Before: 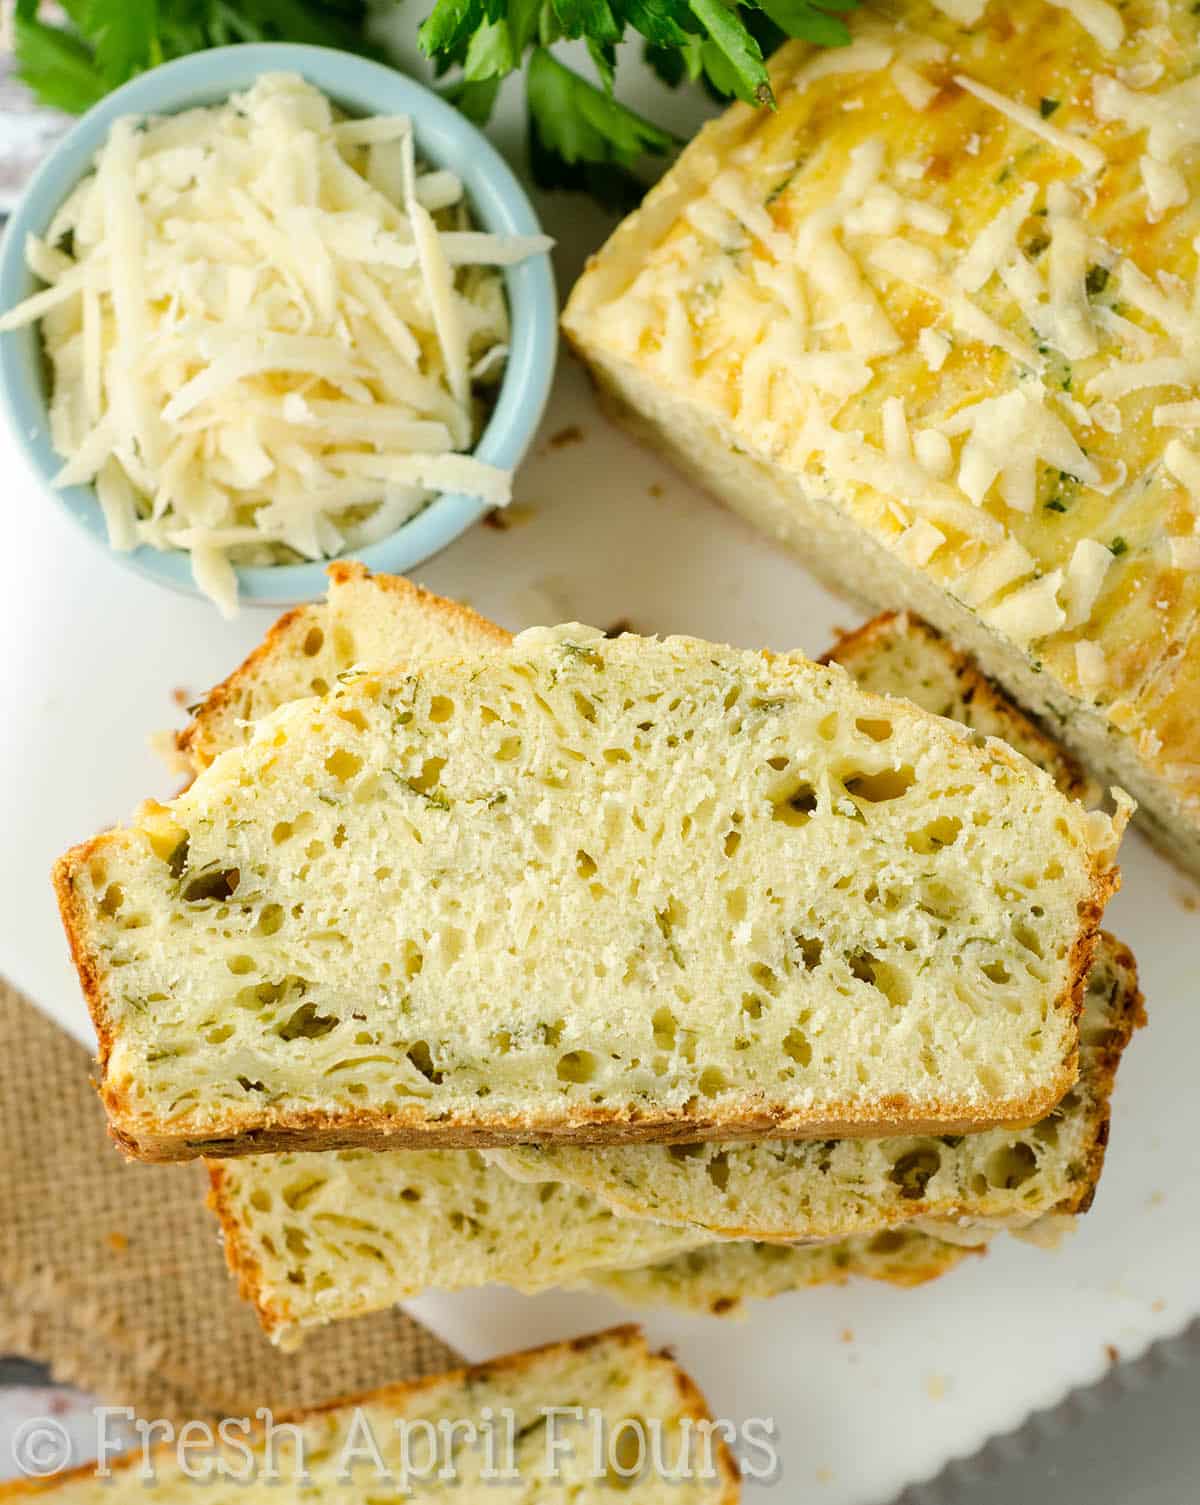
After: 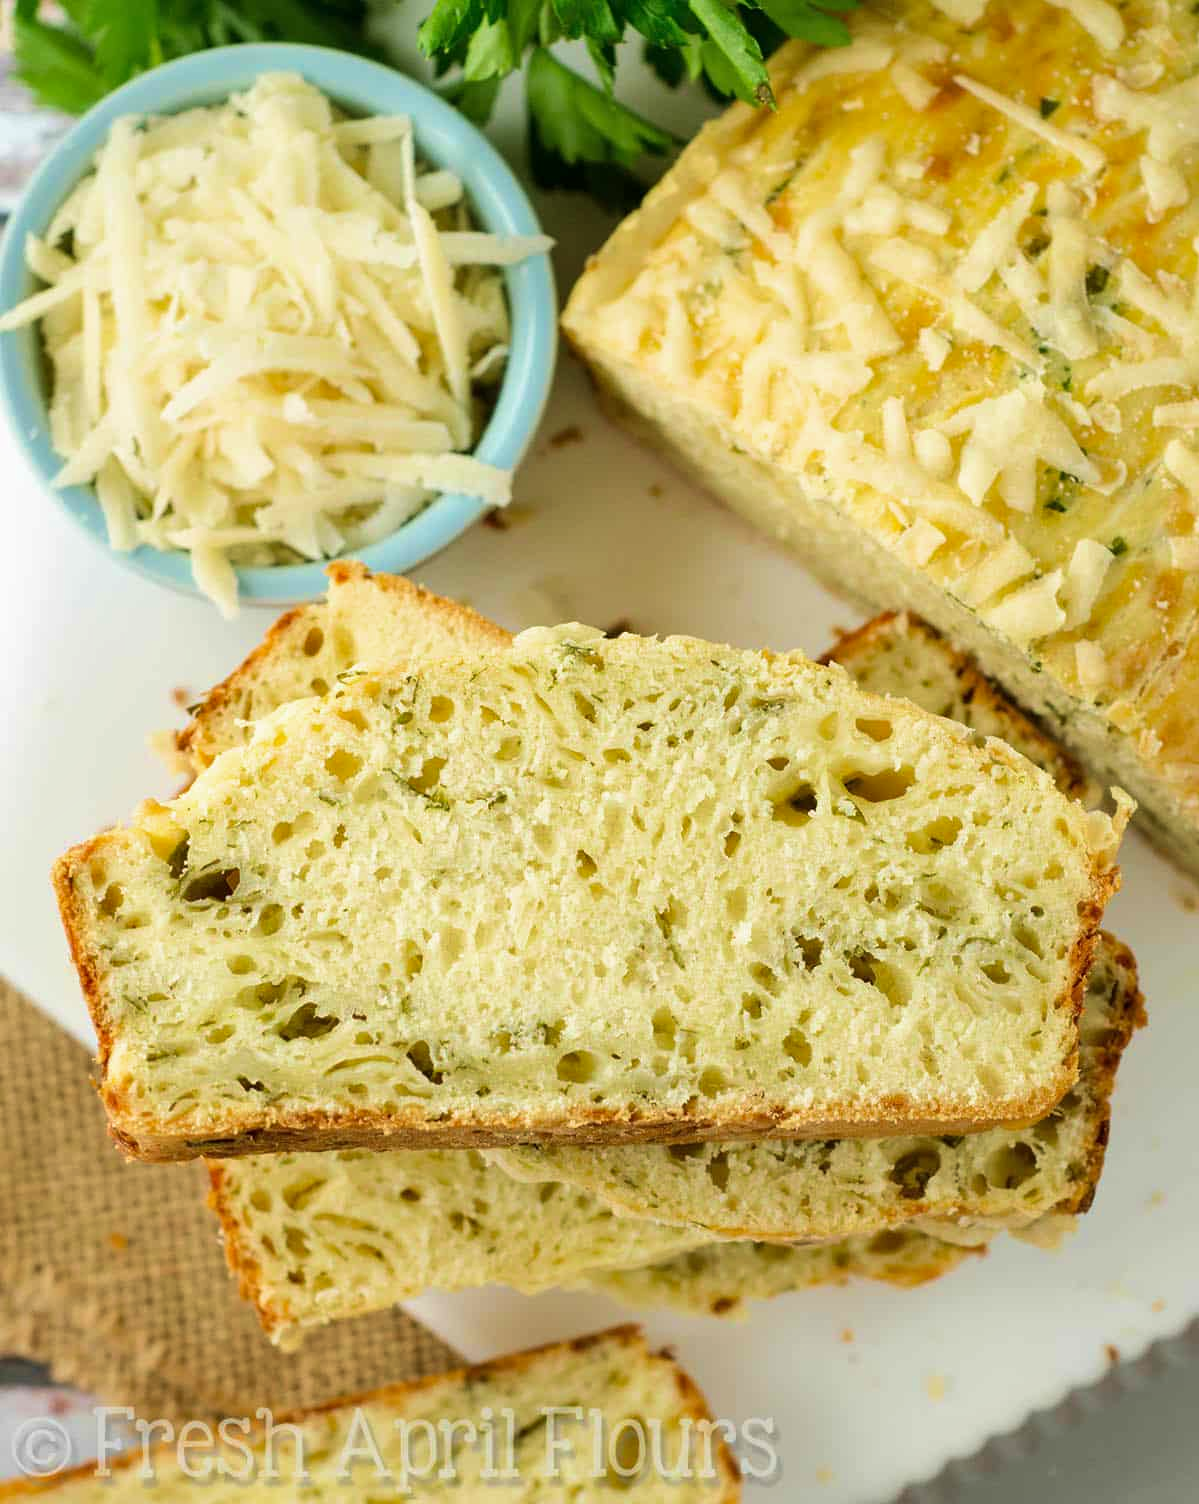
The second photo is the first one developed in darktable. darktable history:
exposure: exposure -0.04 EV, compensate highlight preservation false
shadows and highlights: shadows 20.48, highlights -21.07, soften with gaussian
velvia: strength 39.02%
